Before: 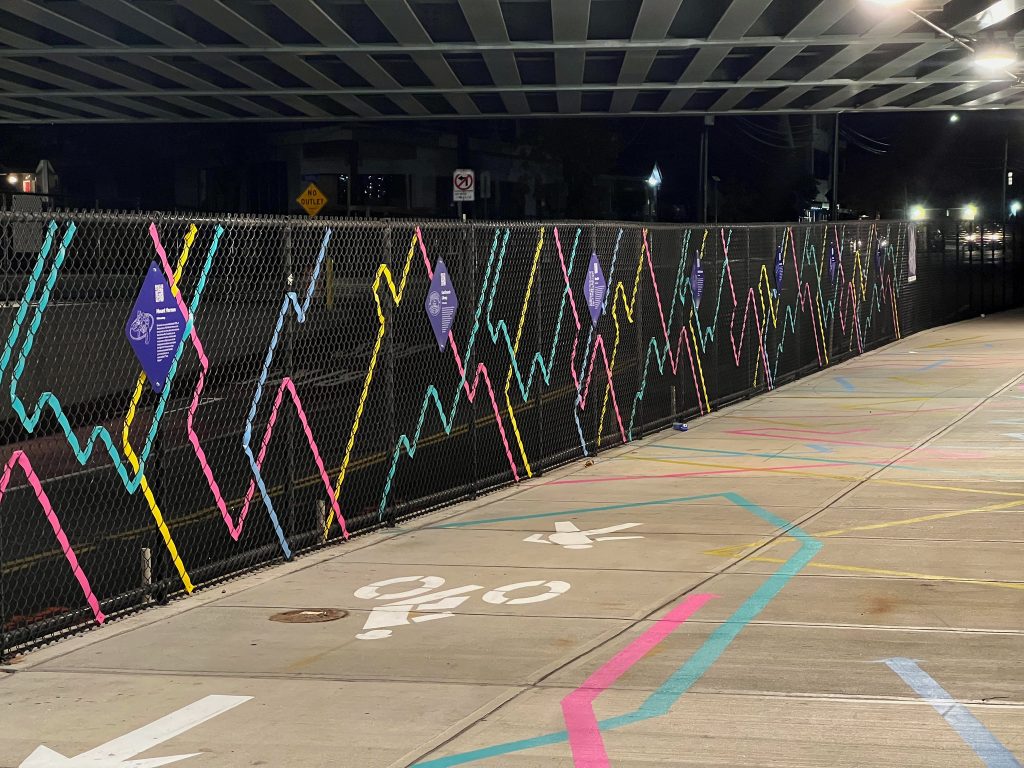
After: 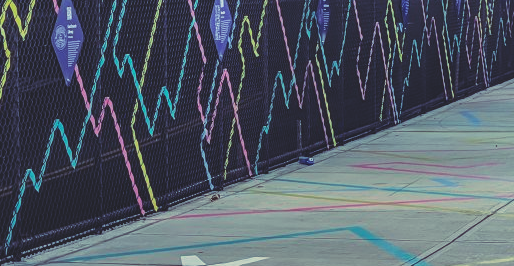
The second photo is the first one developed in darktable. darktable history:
local contrast: on, module defaults
white balance: emerald 1
filmic rgb: black relative exposure -7.65 EV, white relative exposure 4.56 EV, hardness 3.61
rgb curve: curves: ch0 [(0, 0.186) (0.314, 0.284) (0.576, 0.466) (0.805, 0.691) (0.936, 0.886)]; ch1 [(0, 0.186) (0.314, 0.284) (0.581, 0.534) (0.771, 0.746) (0.936, 0.958)]; ch2 [(0, 0.216) (0.275, 0.39) (1, 1)], mode RGB, independent channels, compensate middle gray true, preserve colors none
crop: left 36.607%, top 34.735%, right 13.146%, bottom 30.611%
